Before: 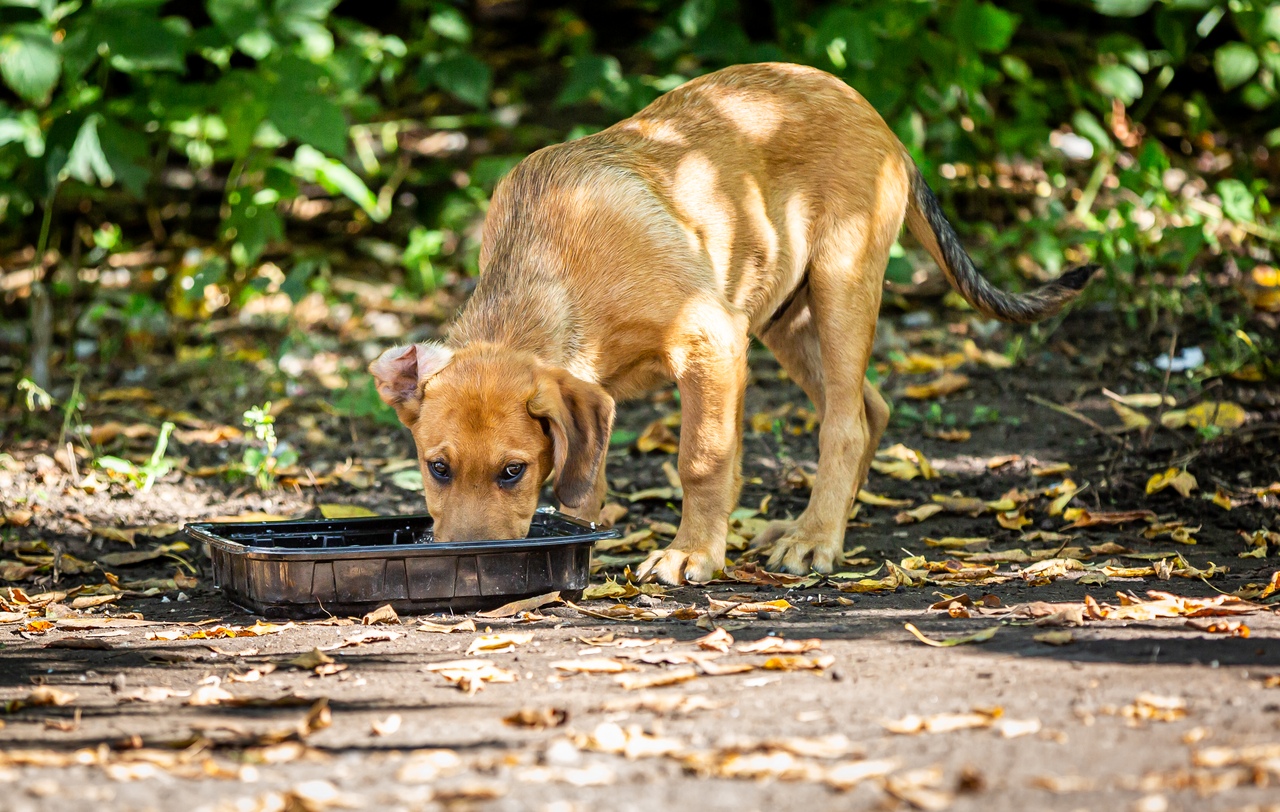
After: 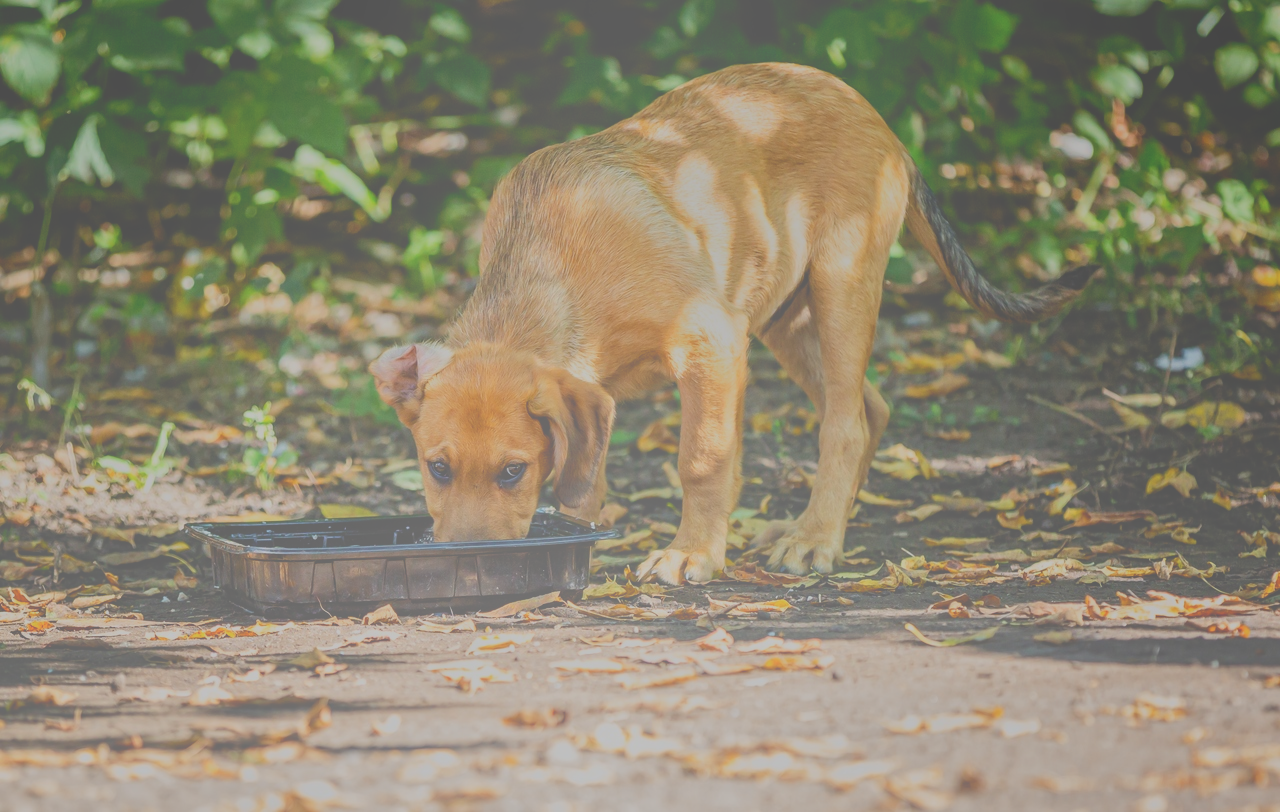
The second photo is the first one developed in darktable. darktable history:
tone equalizer: -8 EV -2 EV, -7 EV -2 EV, -6 EV -2 EV, -5 EV -2 EV, -4 EV -2 EV, -3 EV -2 EV, -2 EV -2 EV, -1 EV -1.63 EV, +0 EV -2 EV
bloom: size 70%, threshold 25%, strength 70%
